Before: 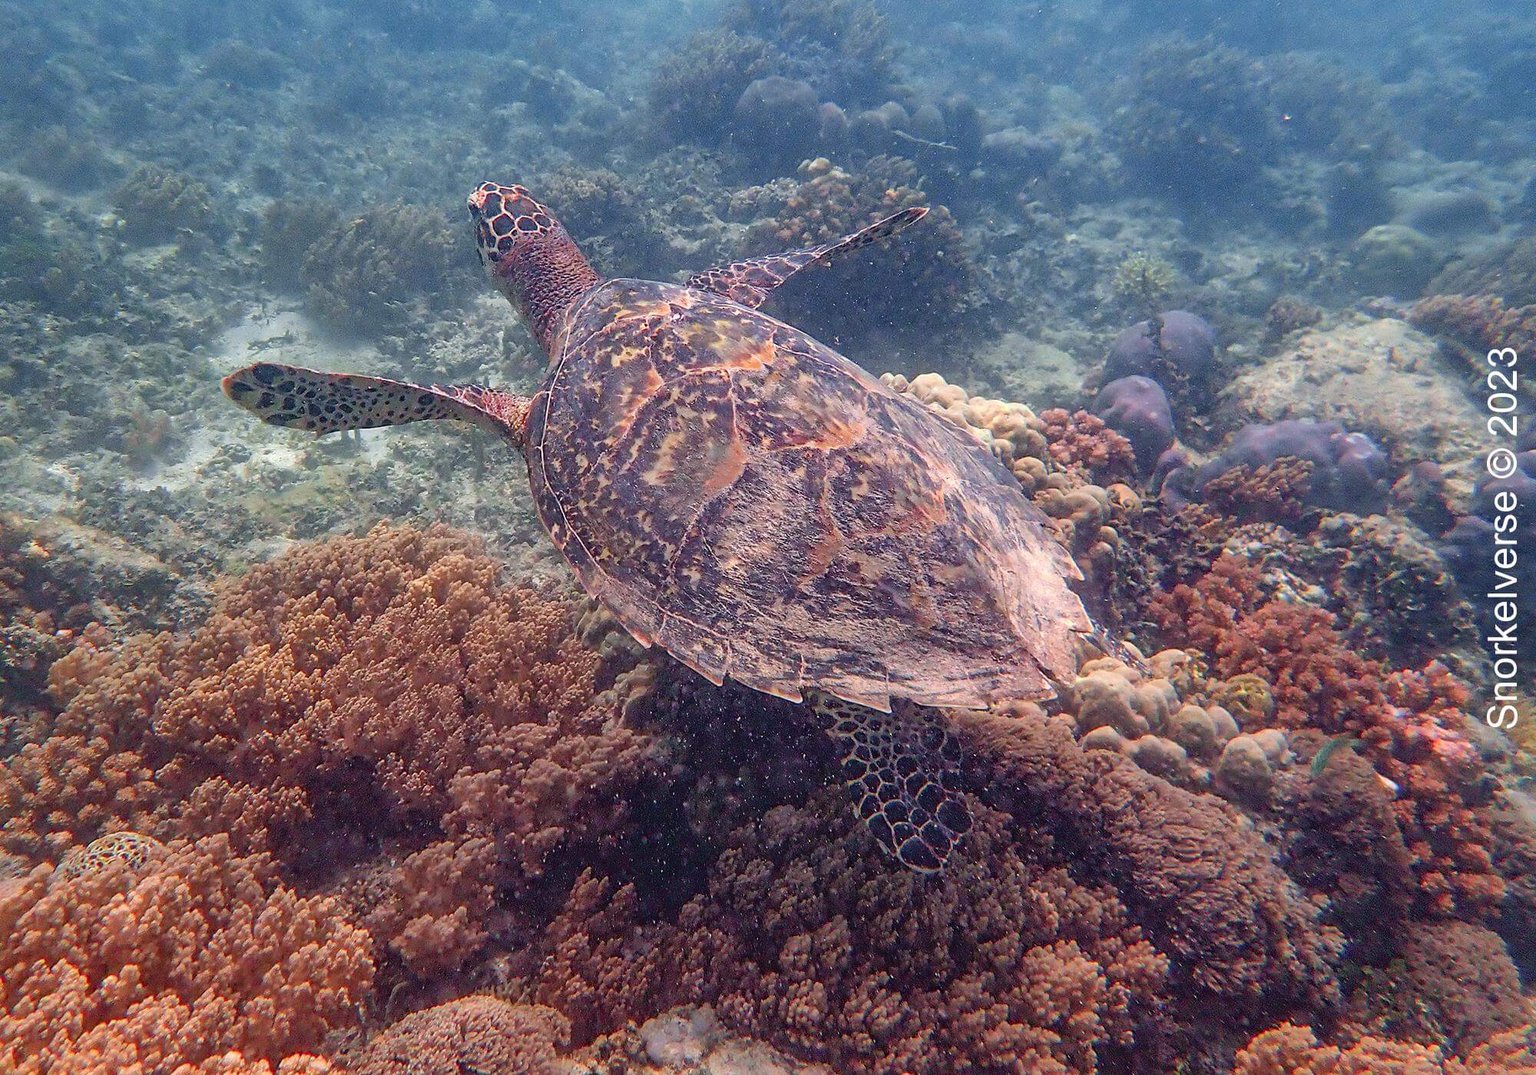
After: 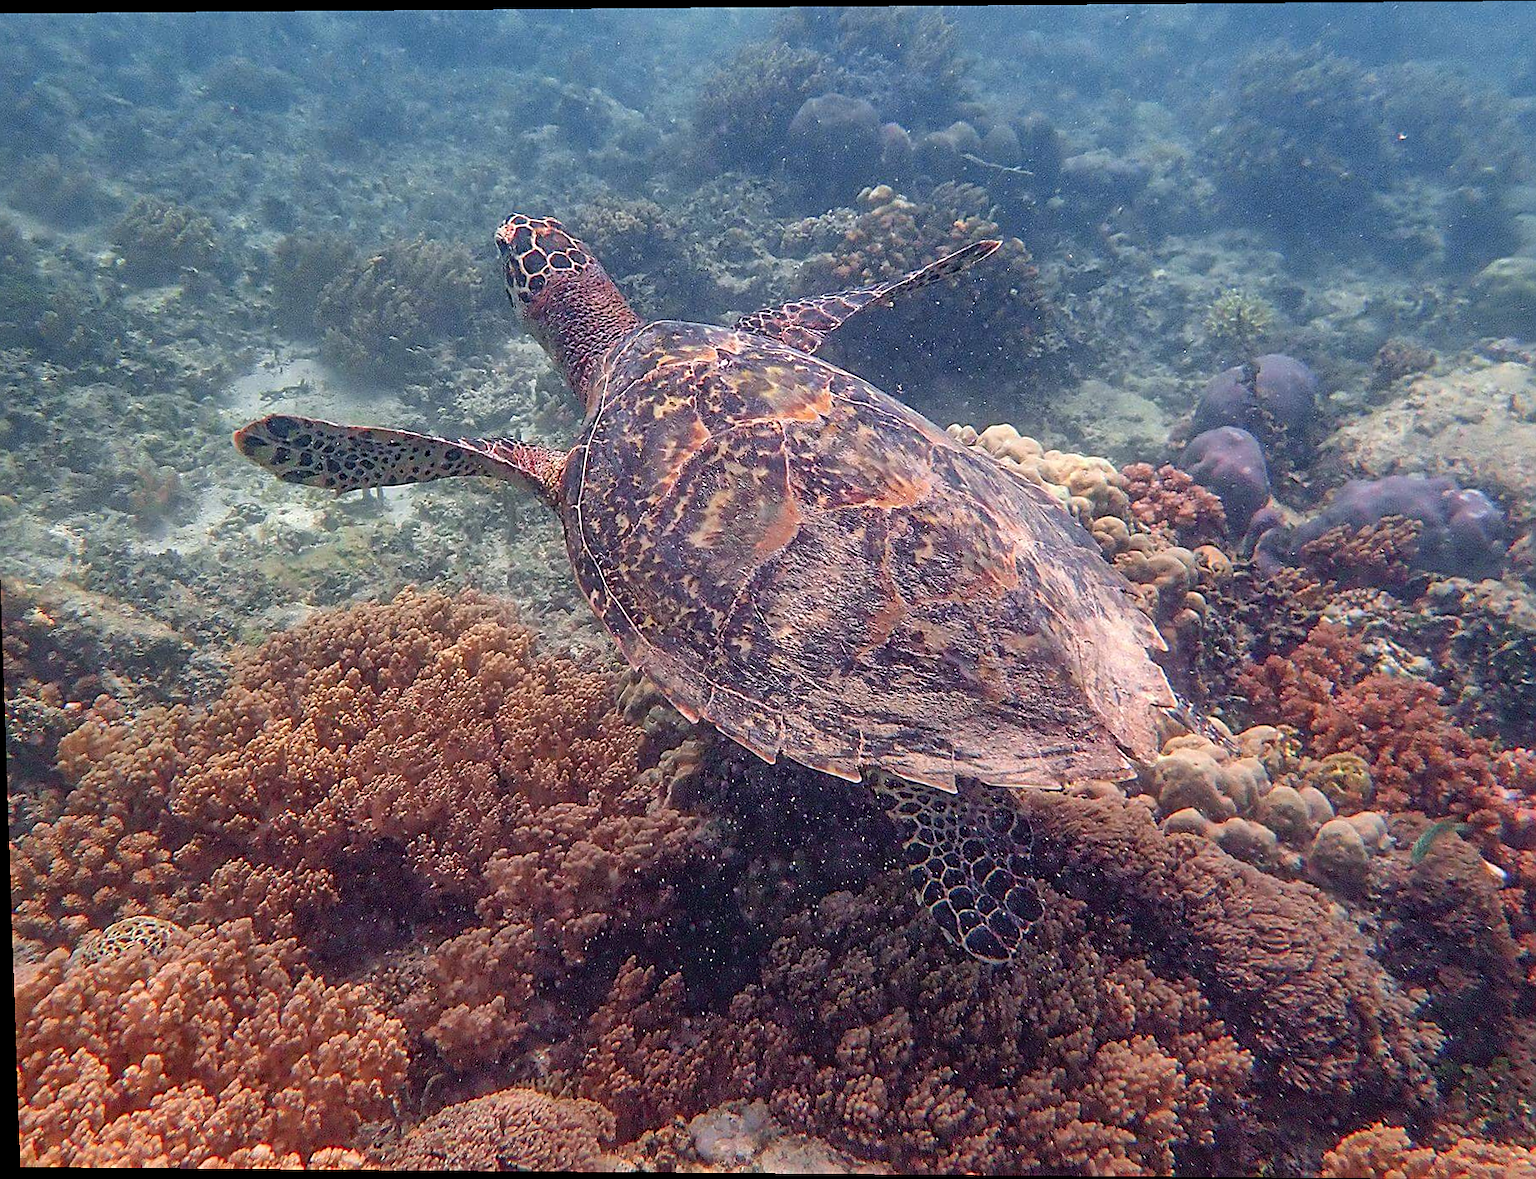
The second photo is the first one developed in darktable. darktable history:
rotate and perspective: lens shift (vertical) 0.048, lens shift (horizontal) -0.024, automatic cropping off
crop and rotate: left 1.088%, right 8.807%
sharpen: on, module defaults
